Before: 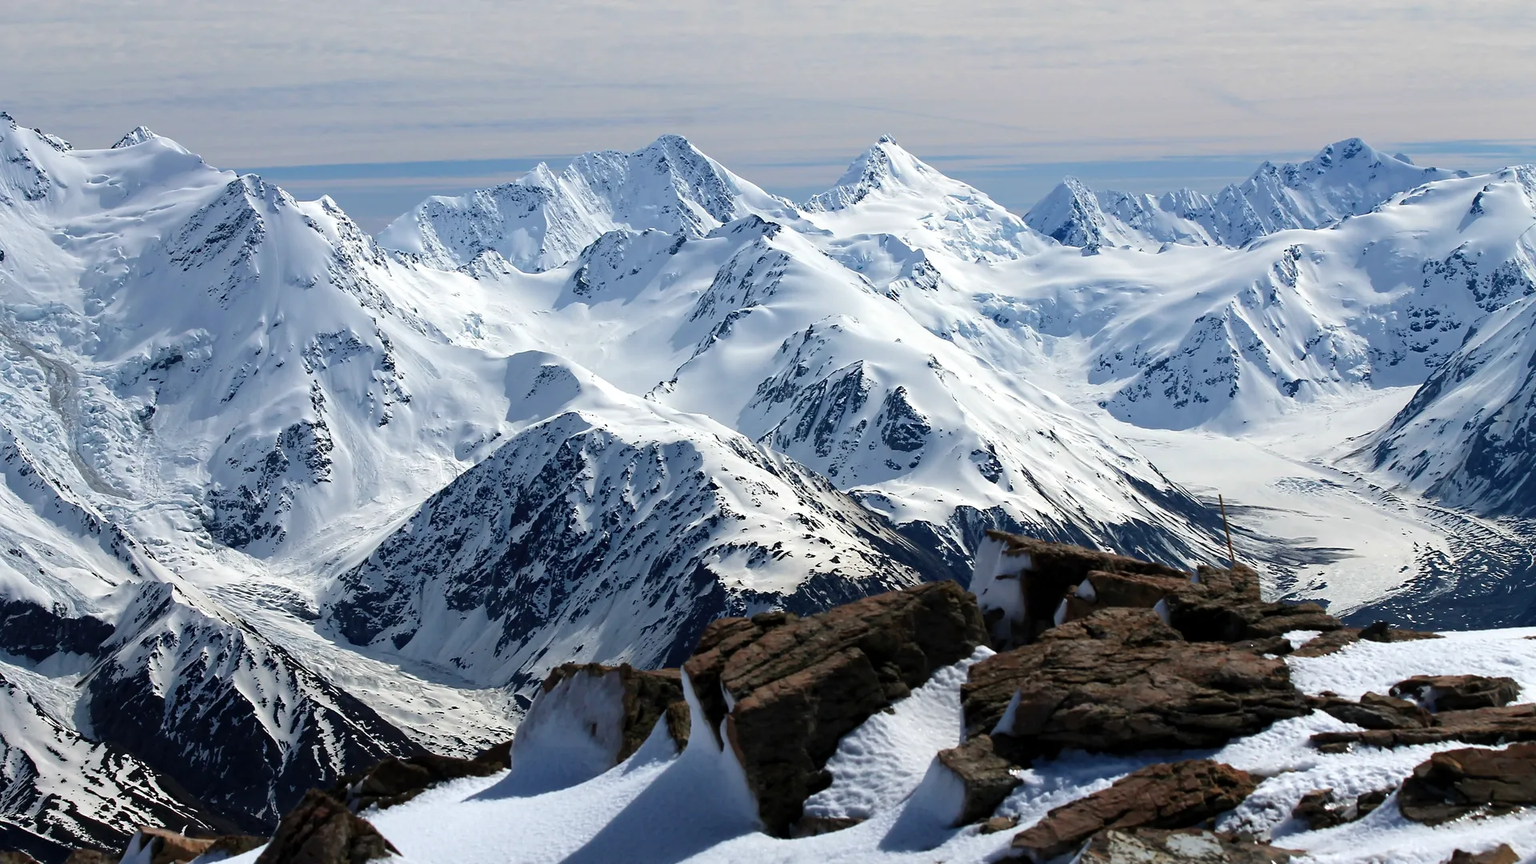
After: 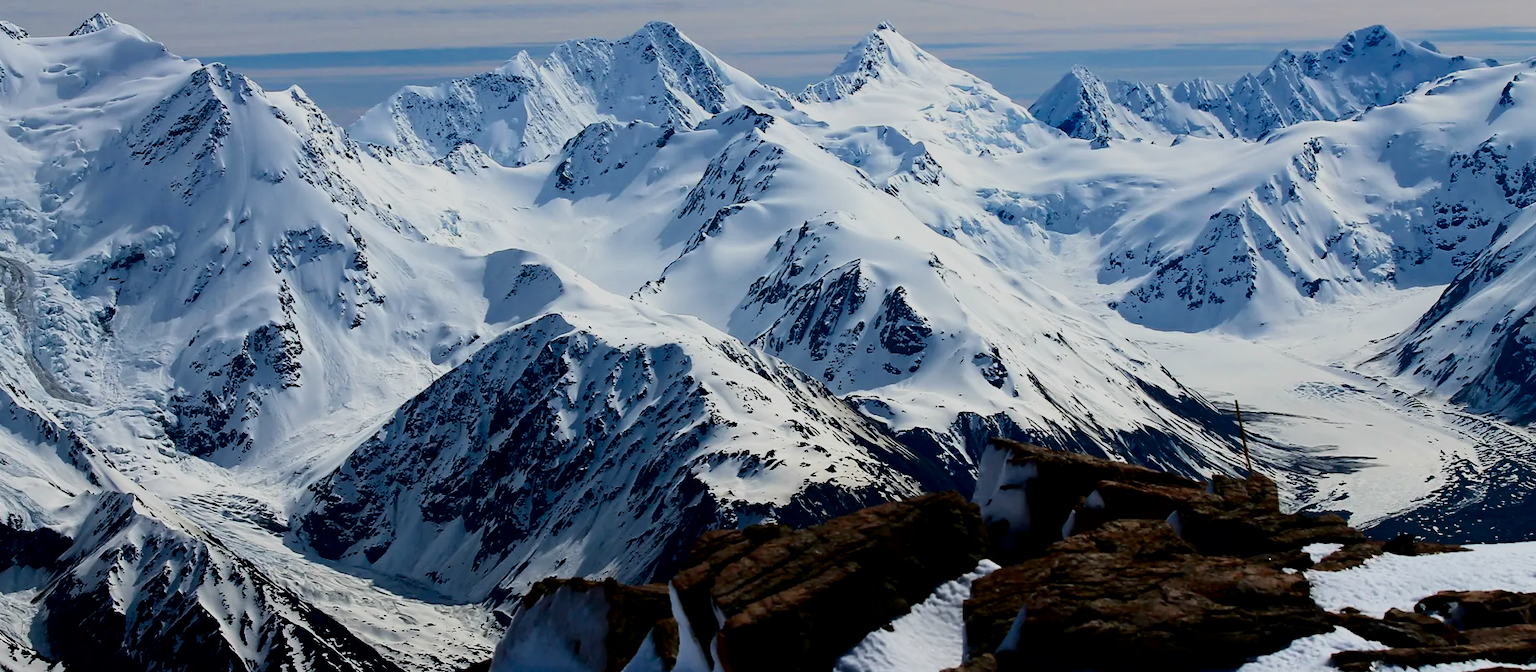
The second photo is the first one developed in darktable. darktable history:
contrast brightness saturation: contrast 0.22, brightness -0.19, saturation 0.24
filmic rgb: black relative exposure -7.15 EV, white relative exposure 5.36 EV, hardness 3.02, color science v6 (2022)
crop and rotate: left 2.991%, top 13.302%, right 1.981%, bottom 12.636%
